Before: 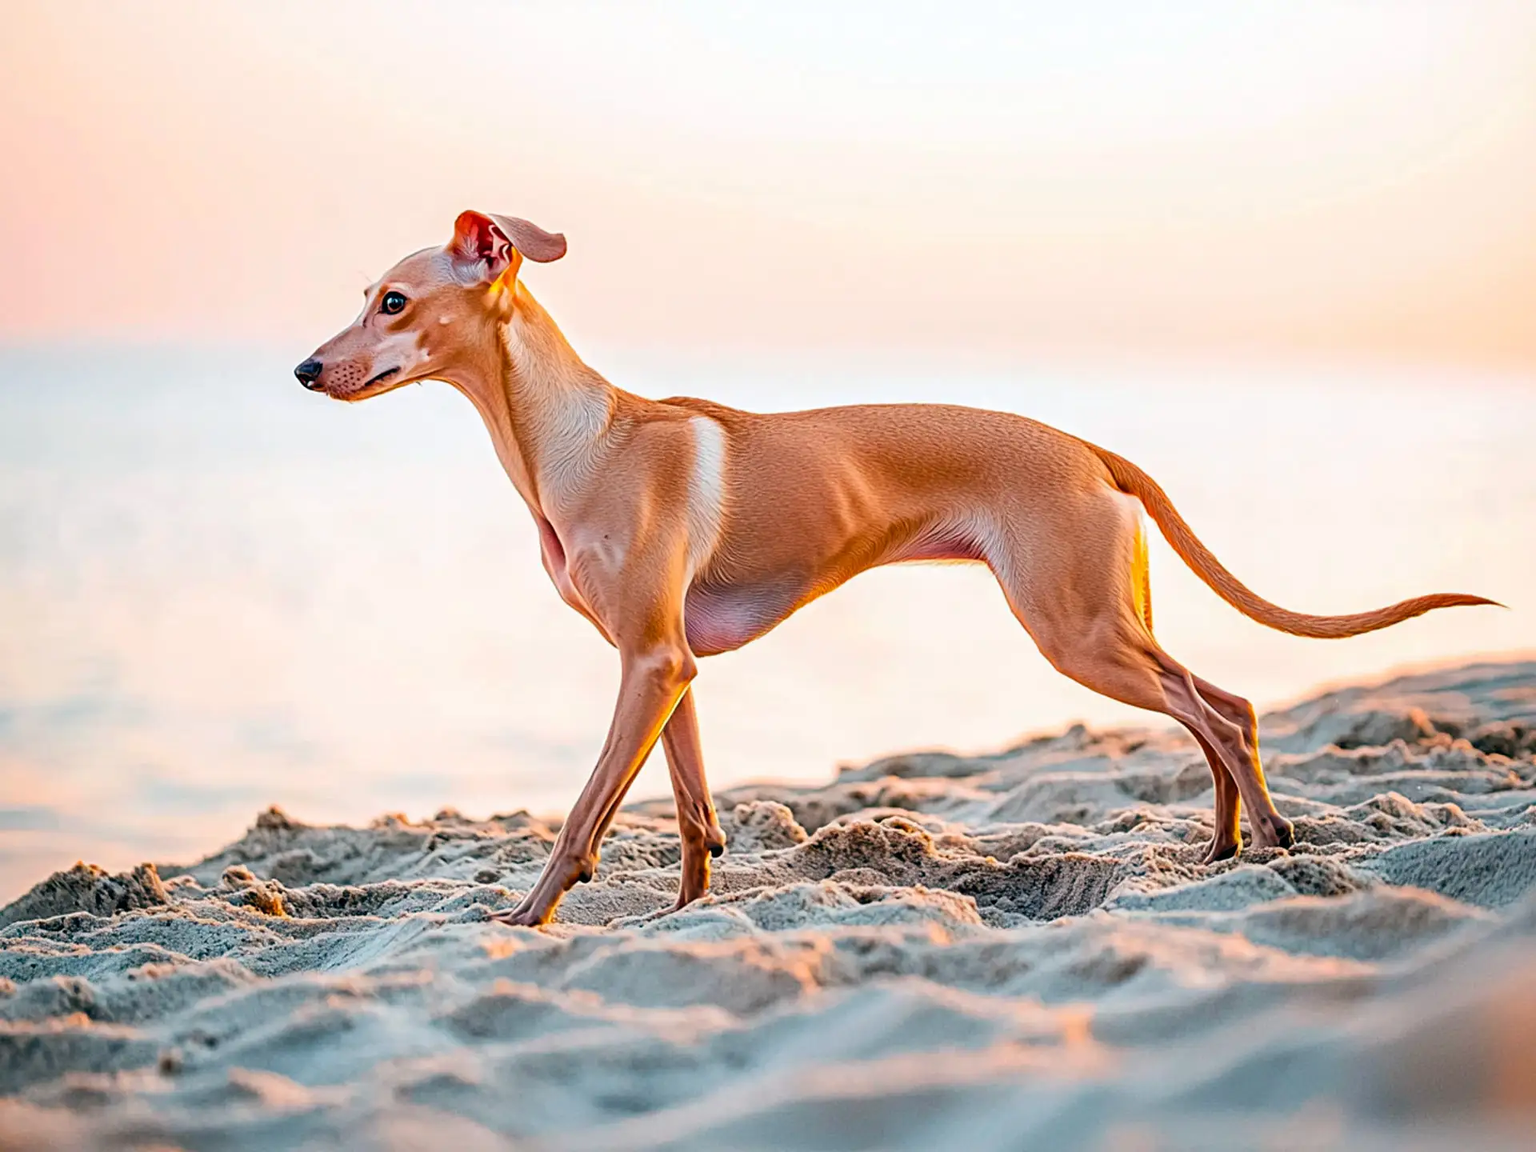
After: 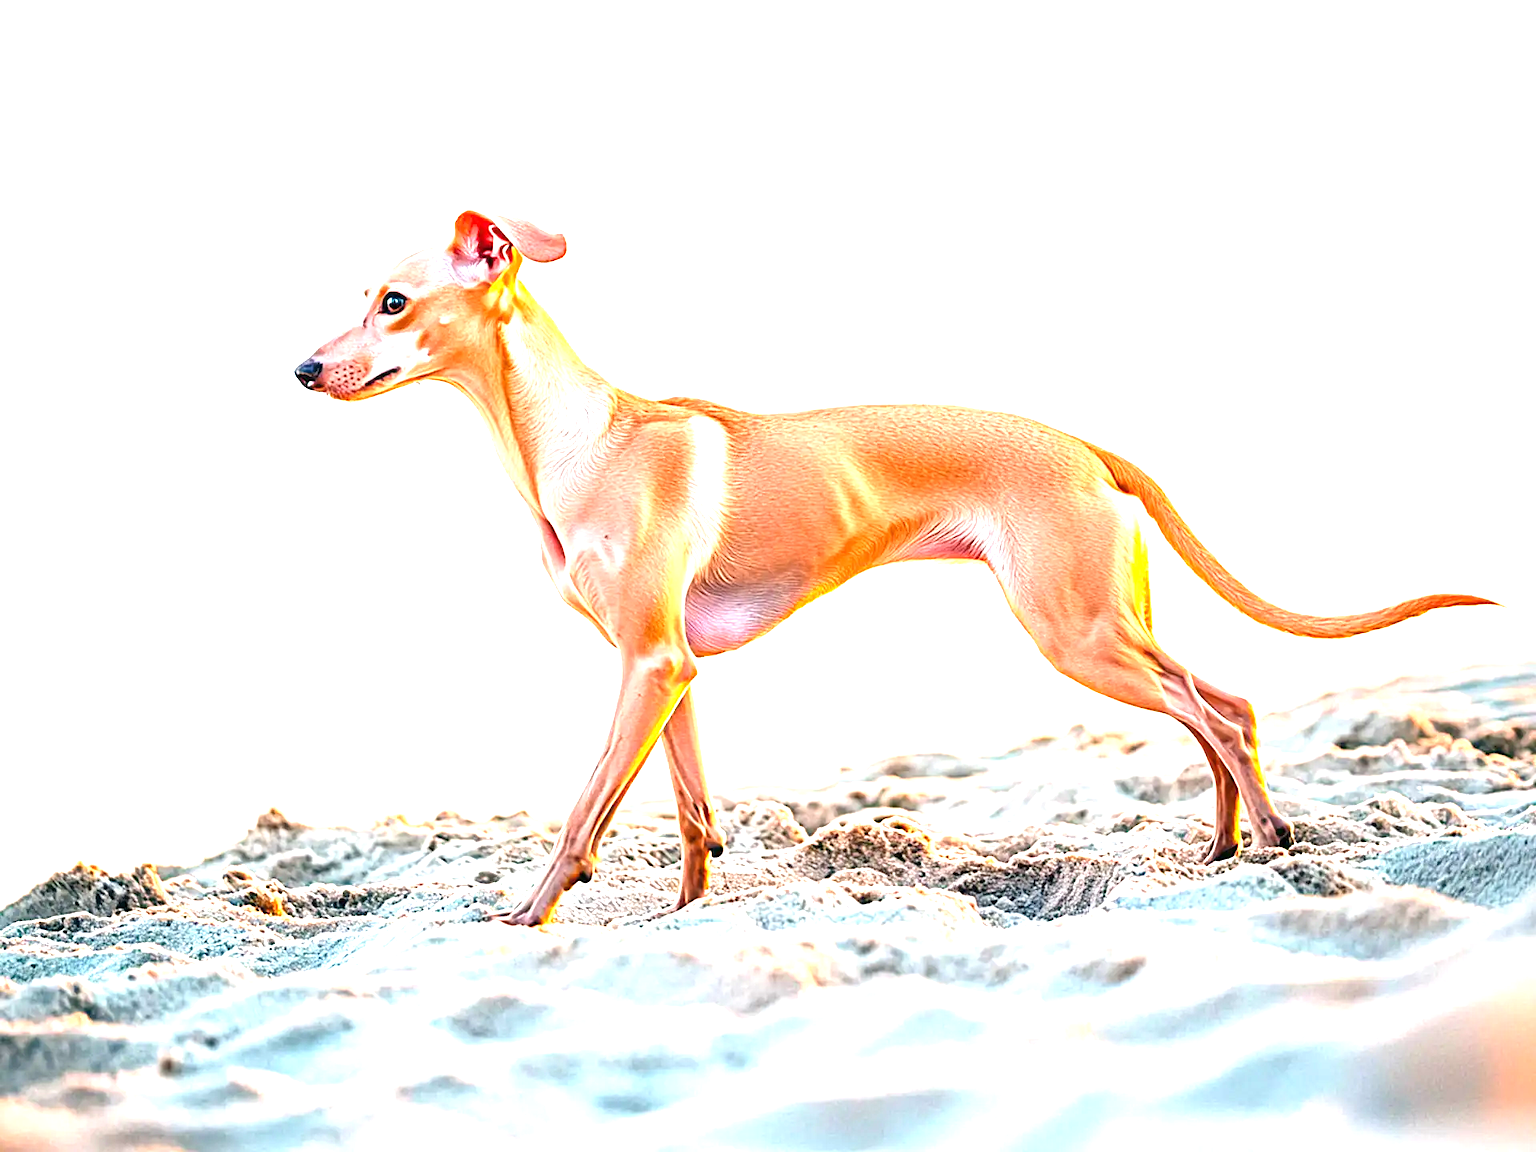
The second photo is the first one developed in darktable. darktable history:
exposure: black level correction 0, exposure 1.744 EV, compensate exposure bias true, compensate highlight preservation false
